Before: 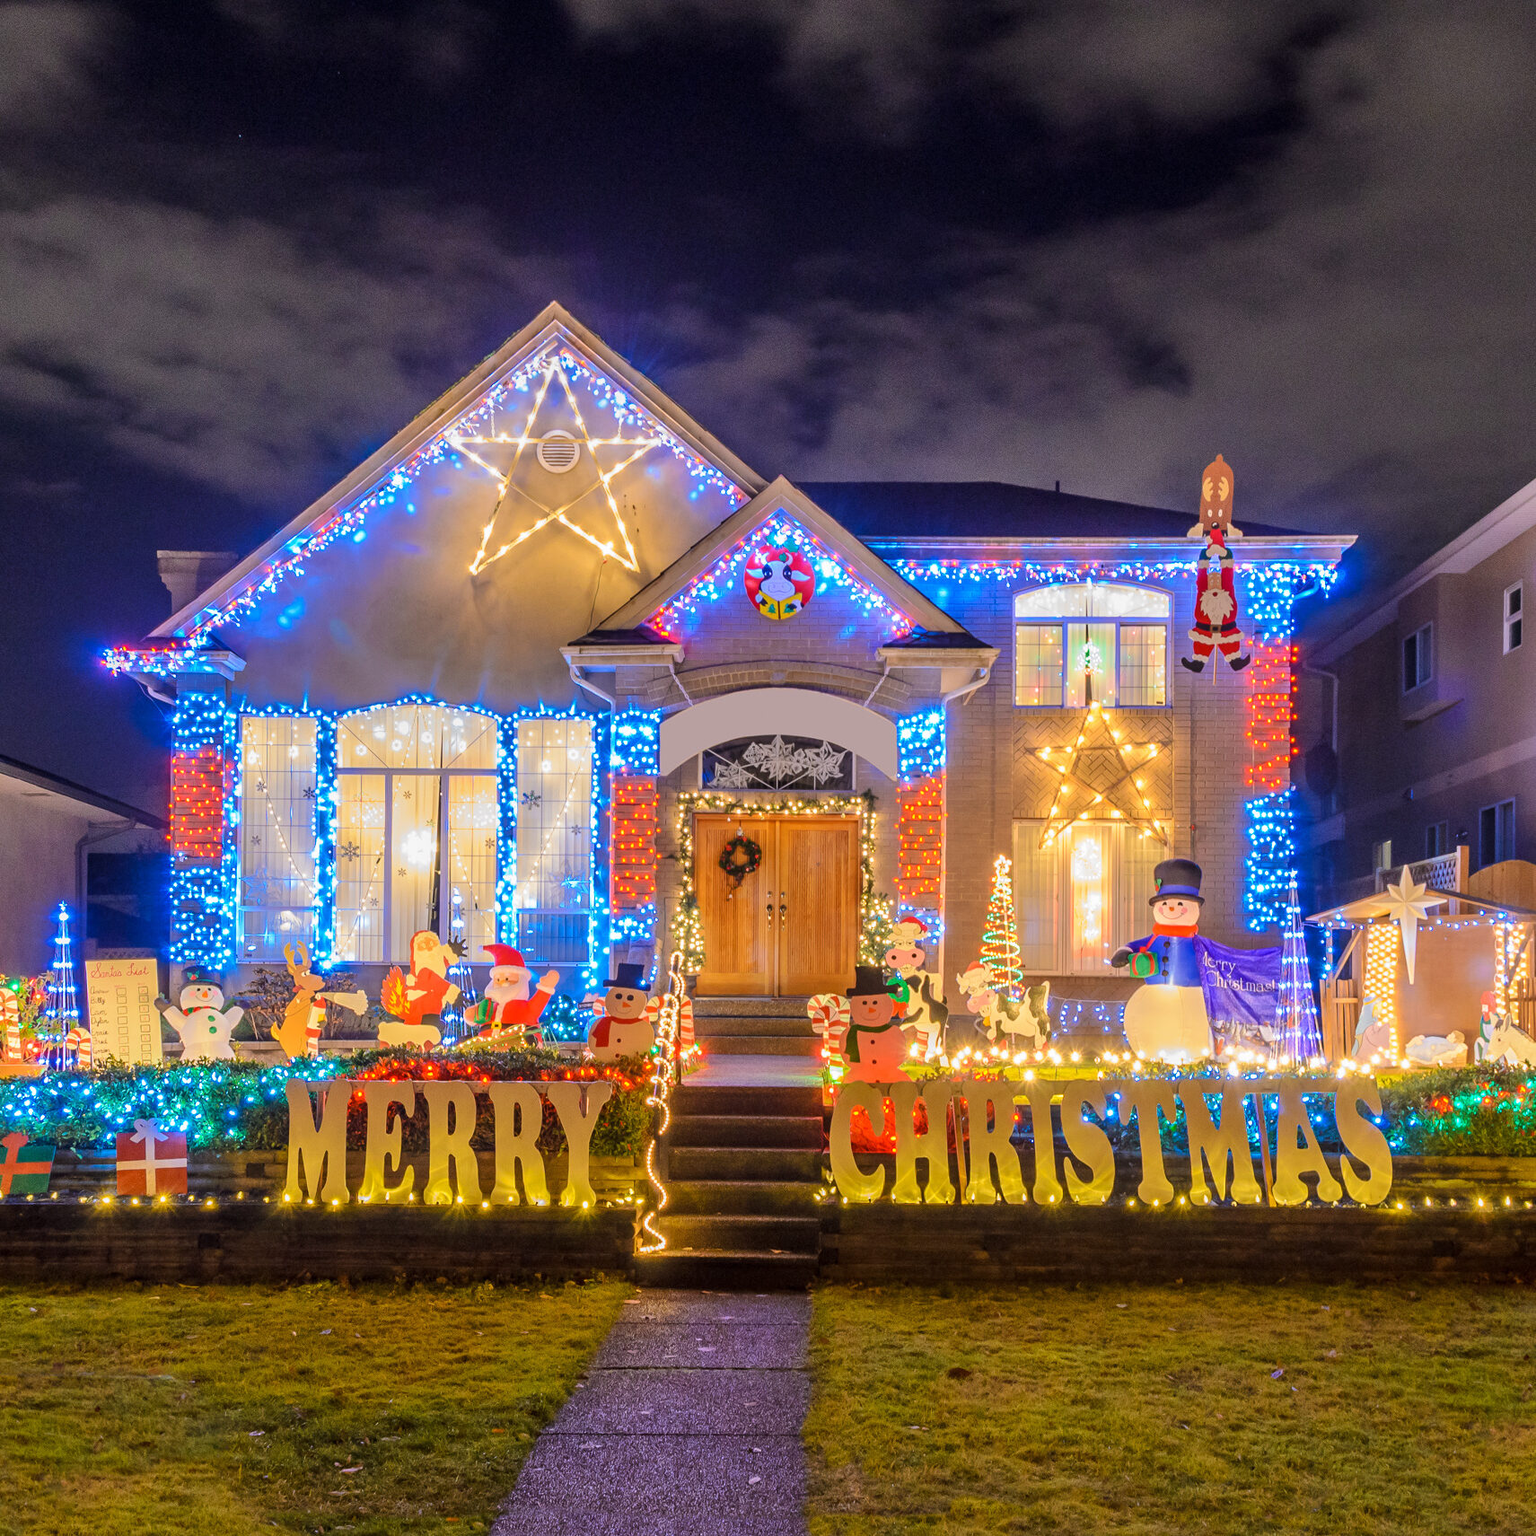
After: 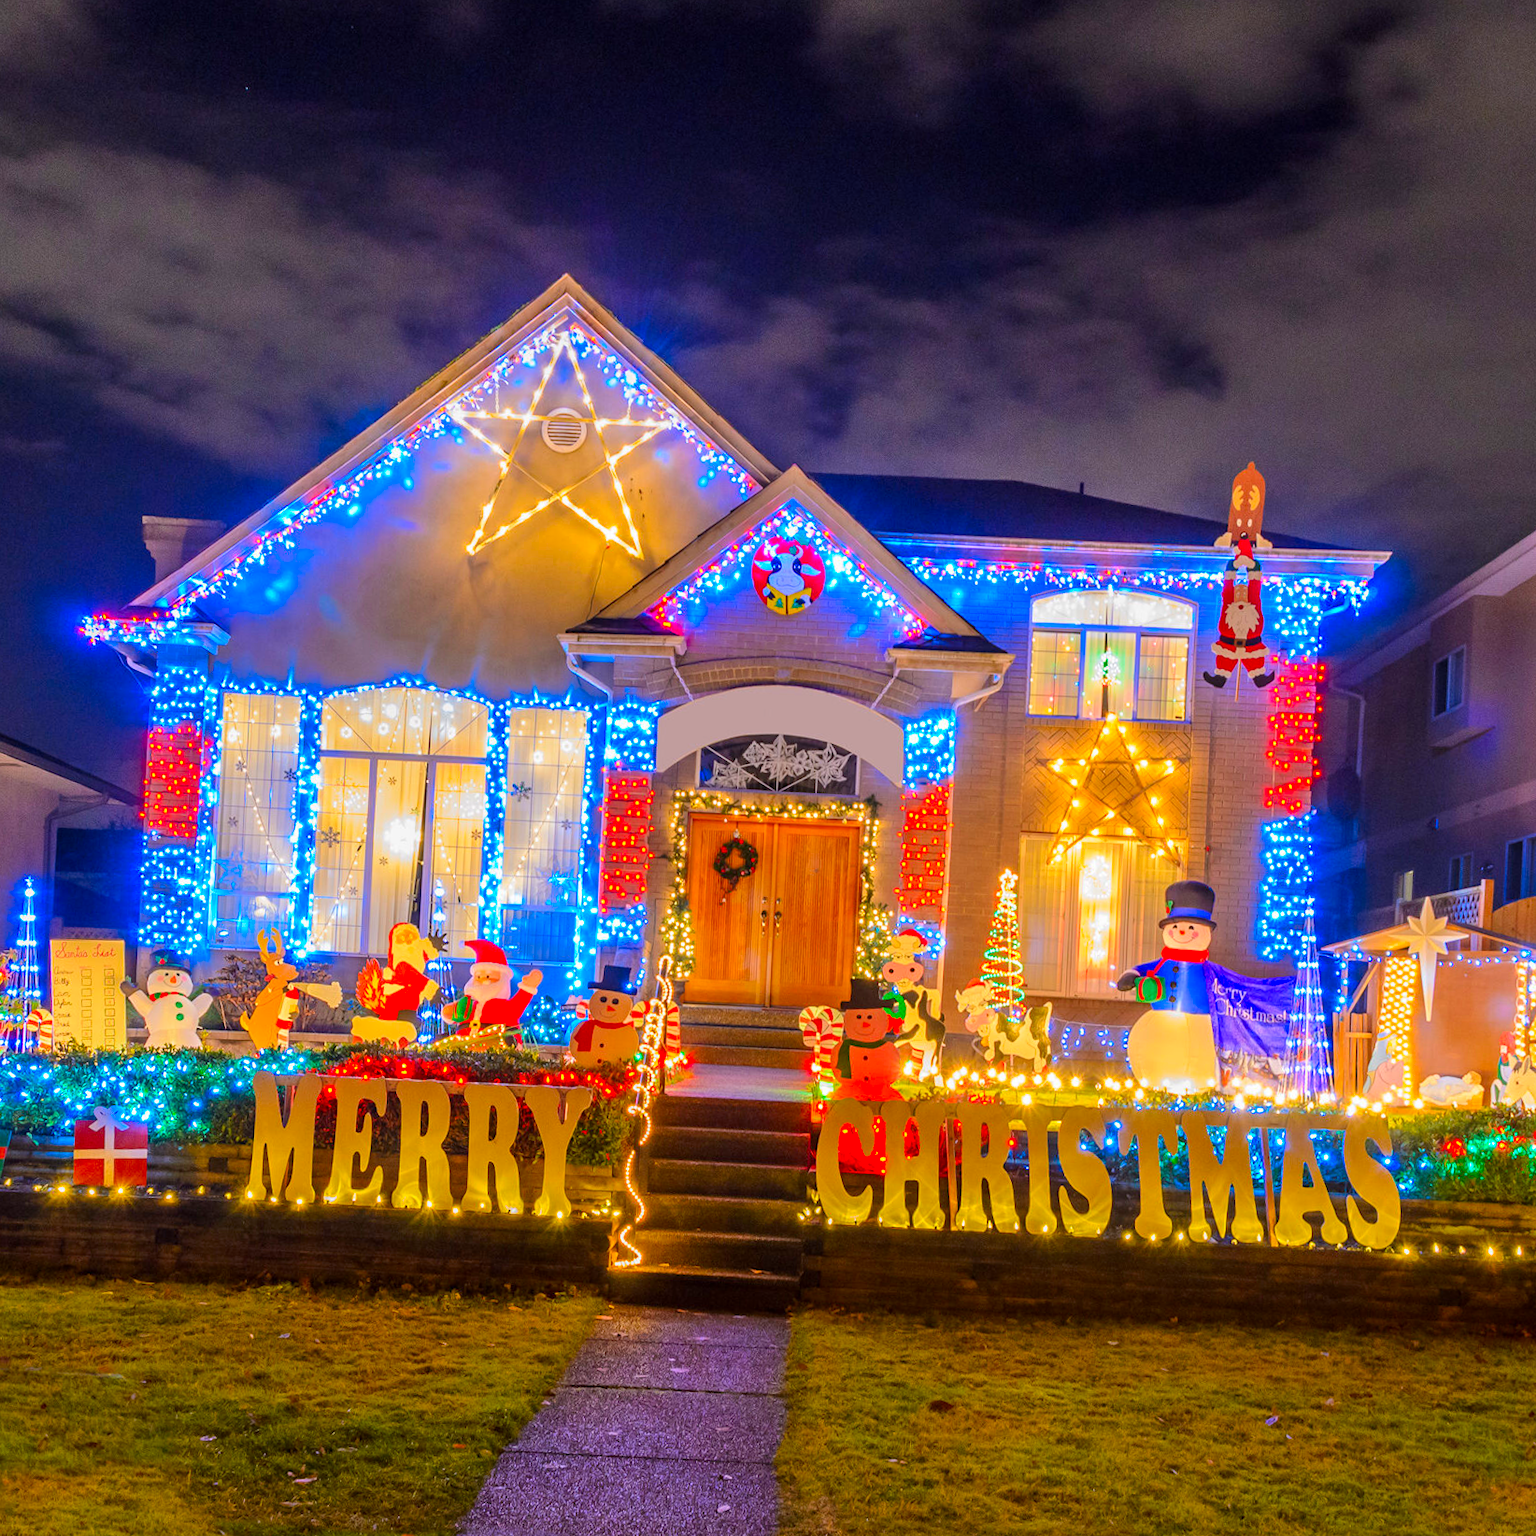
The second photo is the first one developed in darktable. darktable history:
crop and rotate: angle -2.38°
contrast brightness saturation: saturation 0.5
